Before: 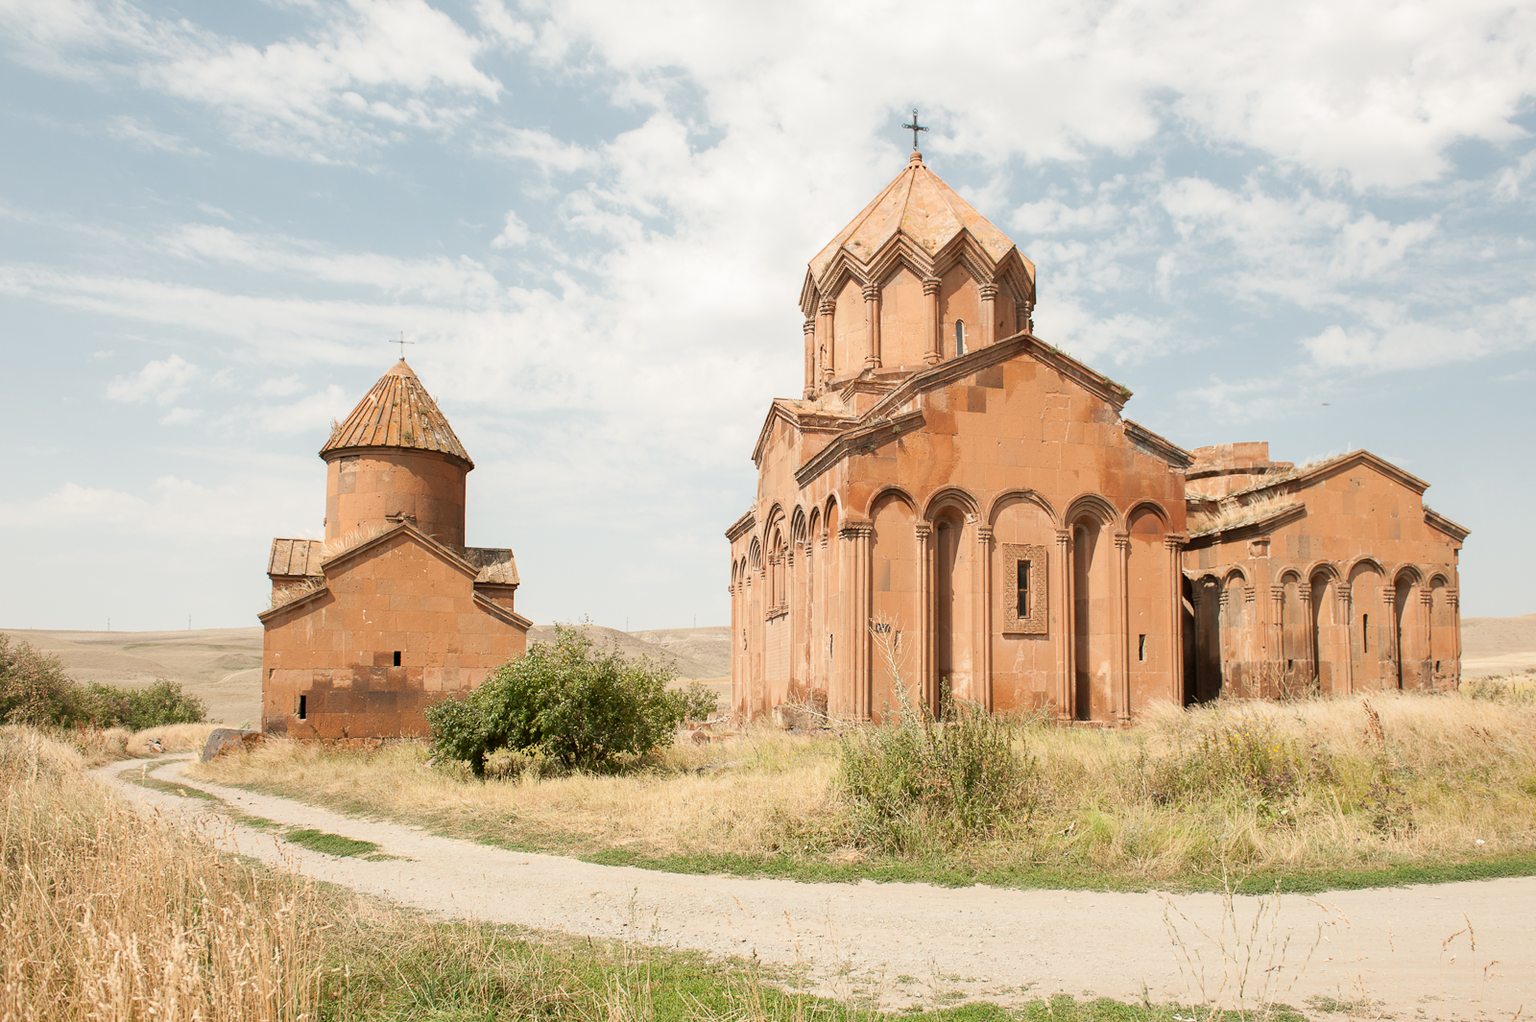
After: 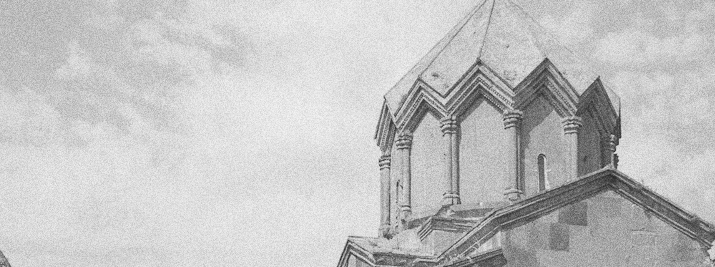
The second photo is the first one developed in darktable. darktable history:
monochrome: on, module defaults
grain: coarseness 14.49 ISO, strength 48.04%, mid-tones bias 35%
contrast brightness saturation: contrast -0.15, brightness 0.05, saturation -0.12
crop: left 28.64%, top 16.832%, right 26.637%, bottom 58.055%
